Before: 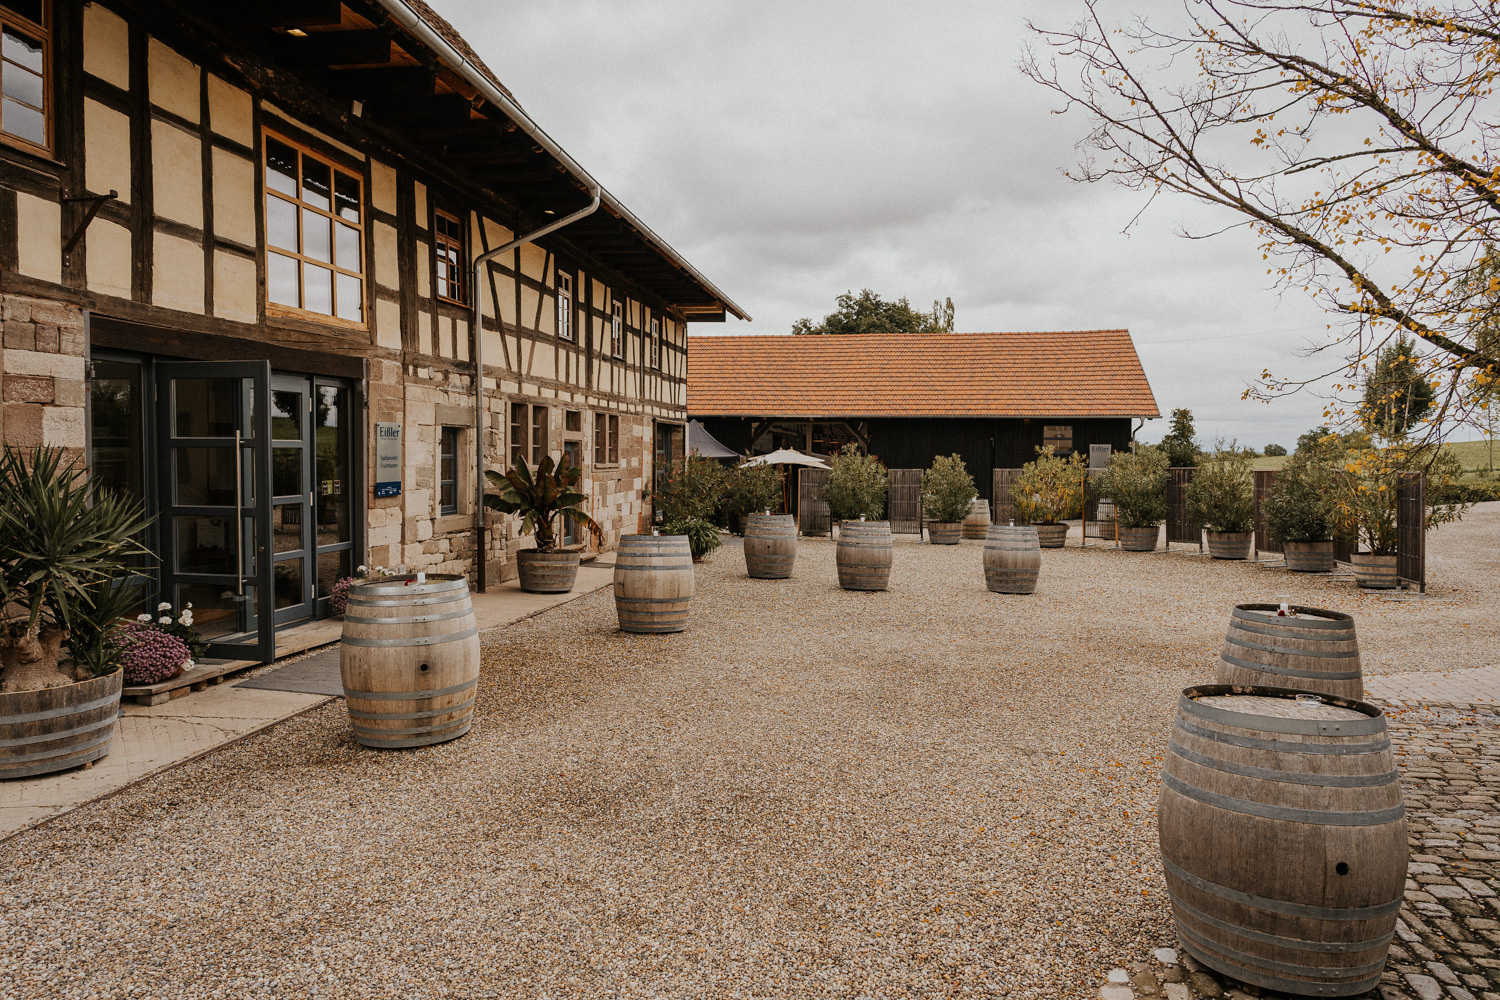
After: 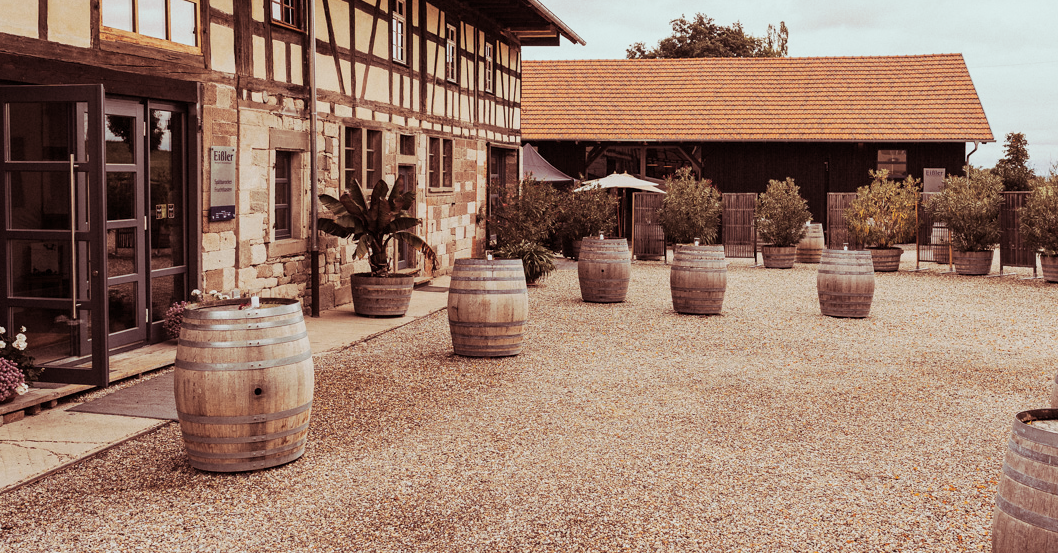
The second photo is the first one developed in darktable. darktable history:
base curve: curves: ch0 [(0, 0) (0.088, 0.125) (0.176, 0.251) (0.354, 0.501) (0.613, 0.749) (1, 0.877)], preserve colors none
crop: left 11.123%, top 27.61%, right 18.3%, bottom 17.034%
split-toning: highlights › hue 180°
